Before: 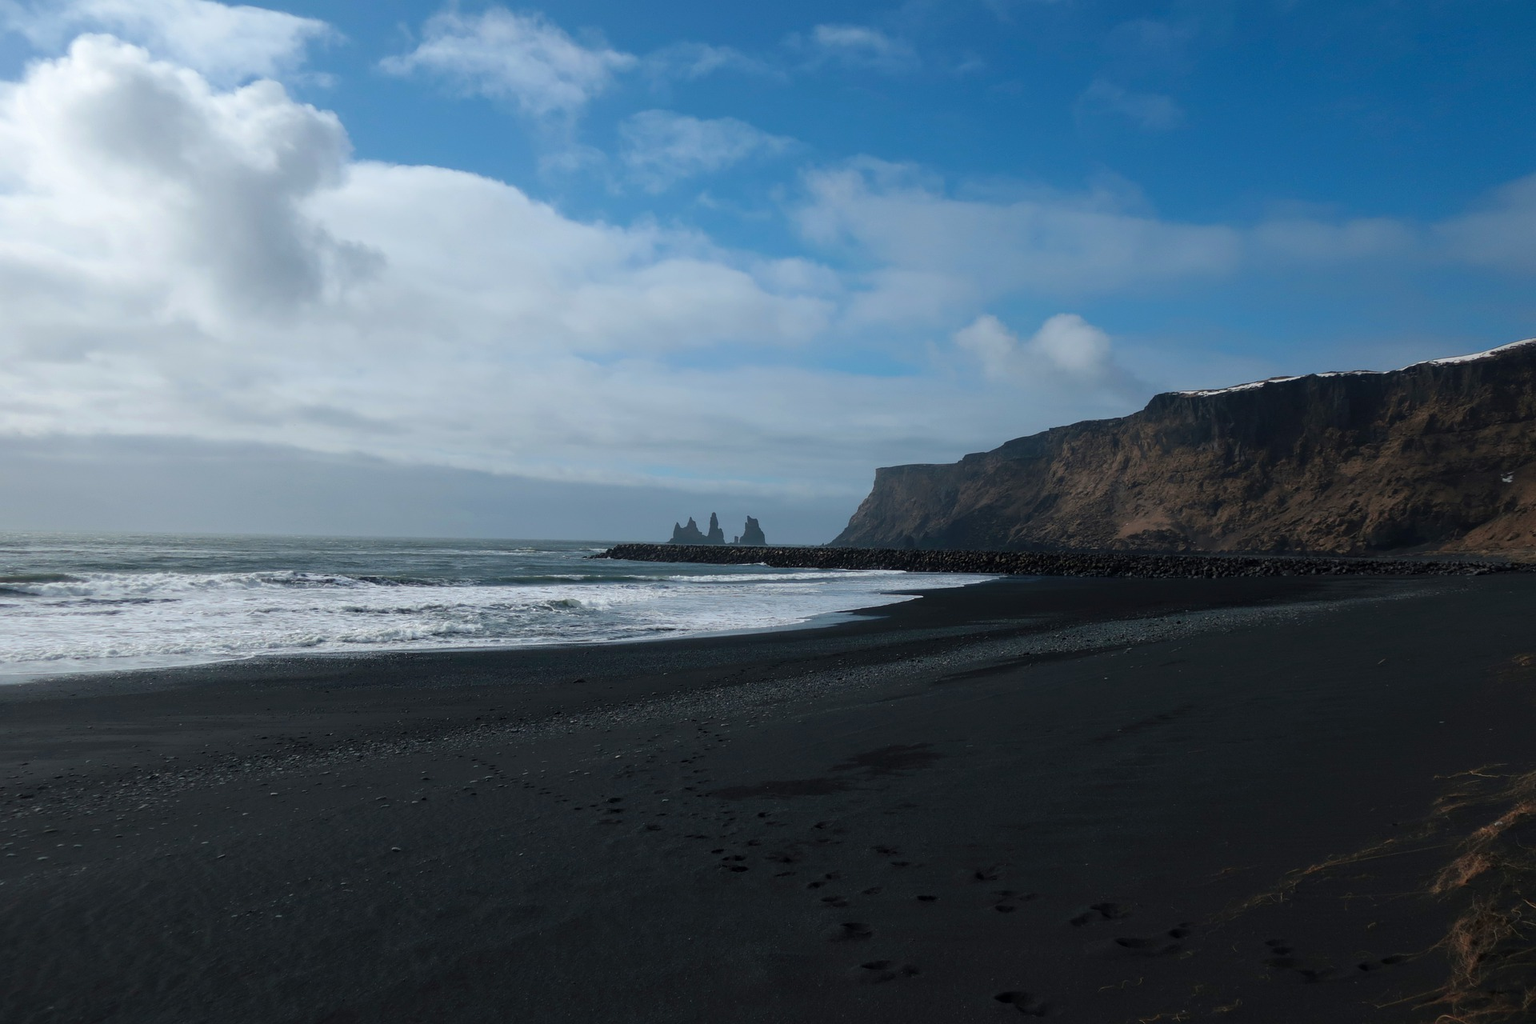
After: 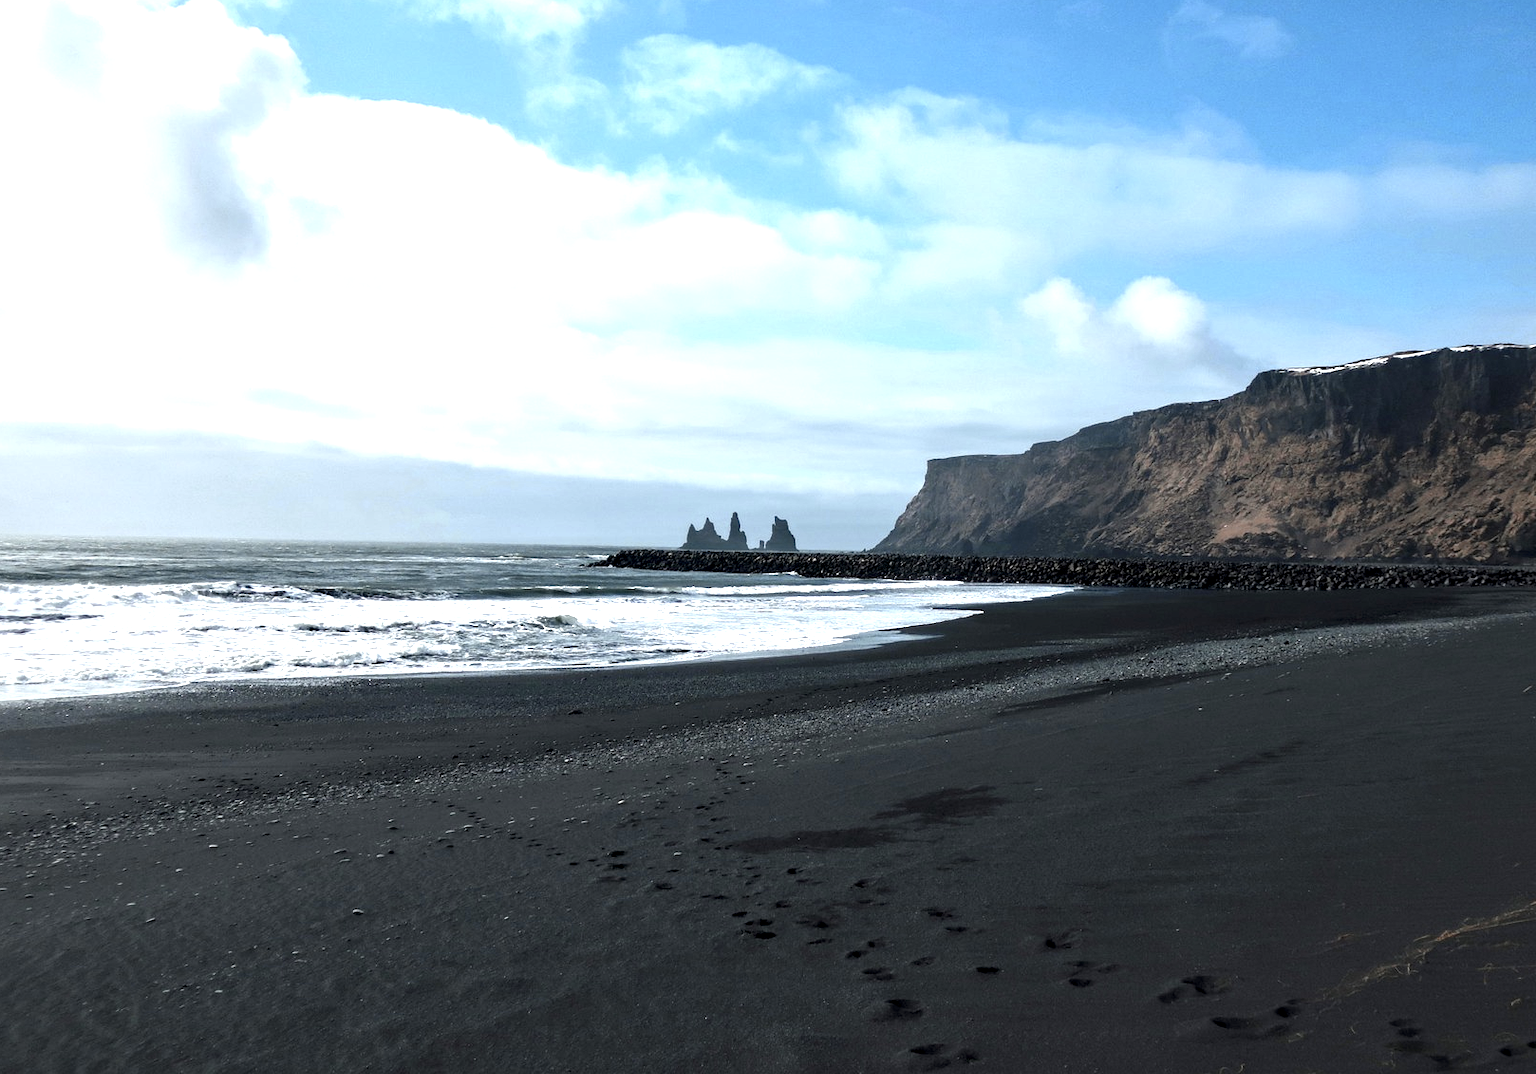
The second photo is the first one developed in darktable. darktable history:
exposure: black level correction 0, exposure 1.106 EV, compensate exposure bias true, compensate highlight preservation false
contrast equalizer: octaves 7, y [[0.601, 0.6, 0.598, 0.598, 0.6, 0.601], [0.5 ×6], [0.5 ×6], [0 ×6], [0 ×6]]
crop: left 6.181%, top 7.953%, right 9.542%, bottom 3.534%
color zones: curves: ch0 [(0, 0.5) (0.125, 0.4) (0.25, 0.5) (0.375, 0.4) (0.5, 0.4) (0.625, 0.6) (0.75, 0.6) (0.875, 0.5)]; ch1 [(0, 0.35) (0.125, 0.45) (0.25, 0.35) (0.375, 0.35) (0.5, 0.35) (0.625, 0.35) (0.75, 0.45) (0.875, 0.35)]; ch2 [(0, 0.6) (0.125, 0.5) (0.25, 0.5) (0.375, 0.6) (0.5, 0.6) (0.625, 0.5) (0.75, 0.5) (0.875, 0.5)]
